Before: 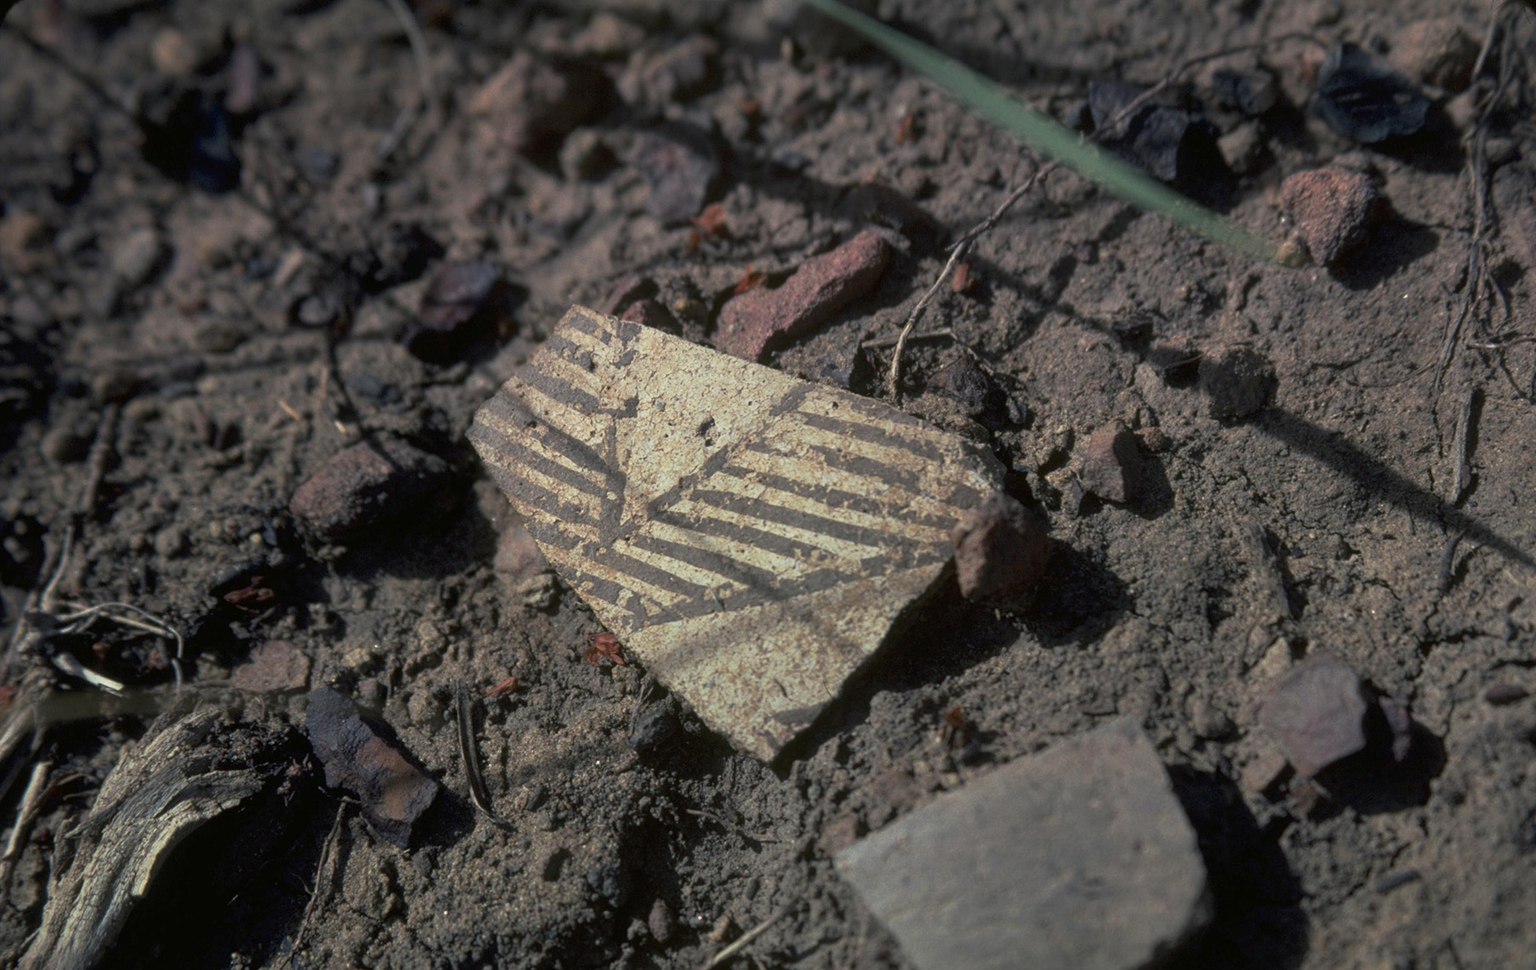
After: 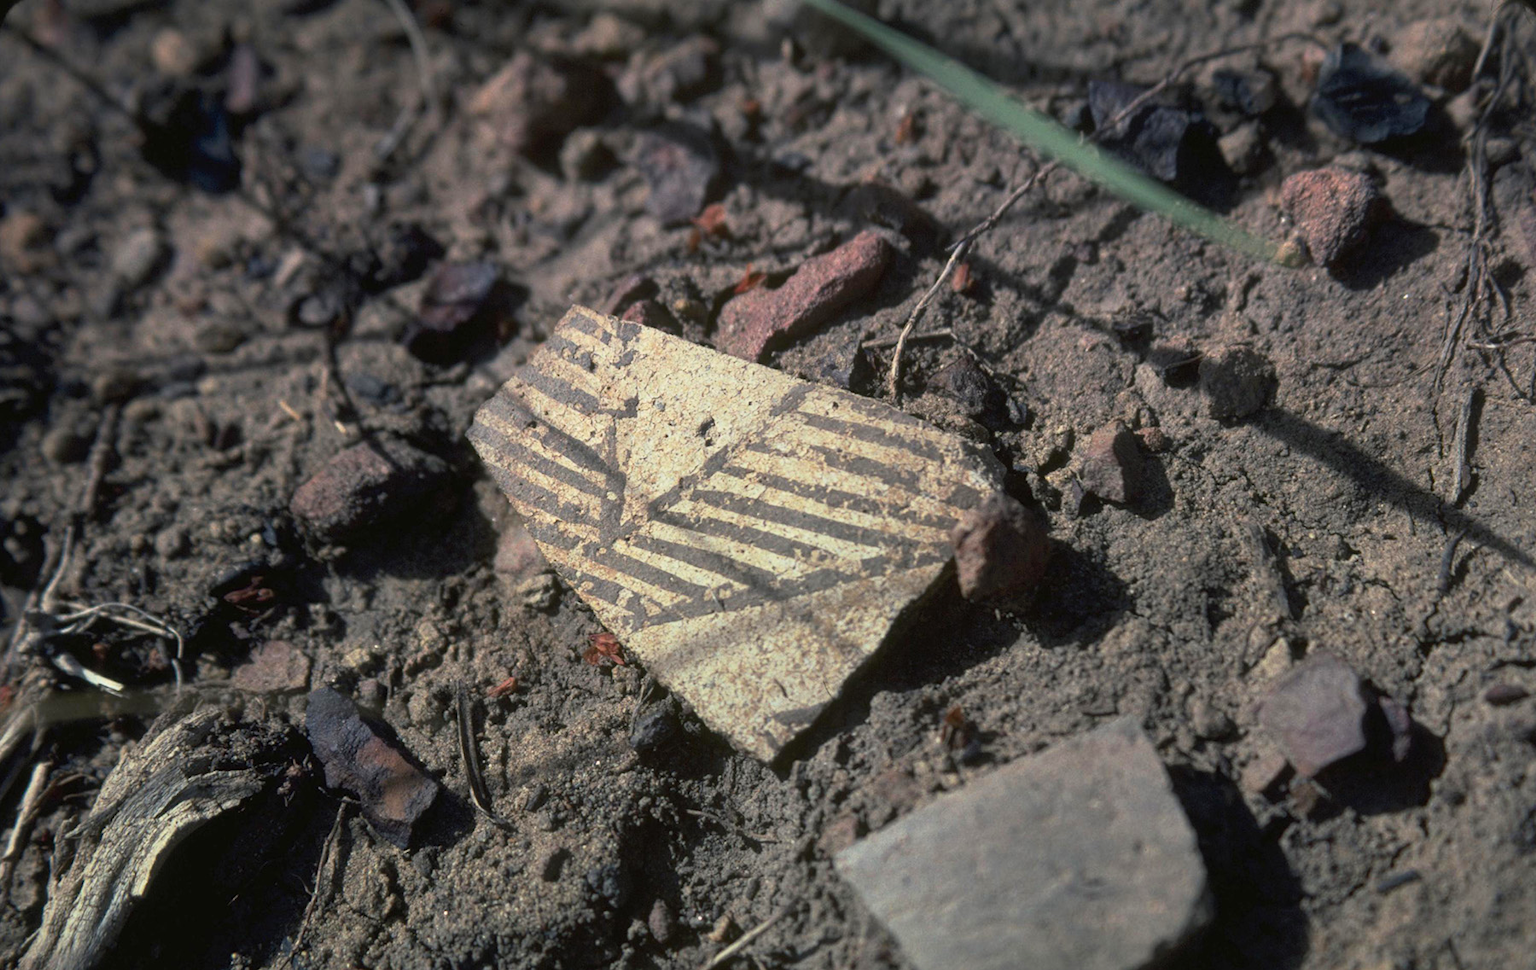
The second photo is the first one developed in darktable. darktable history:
contrast brightness saturation: contrast 0.203, brightness 0.166, saturation 0.225
